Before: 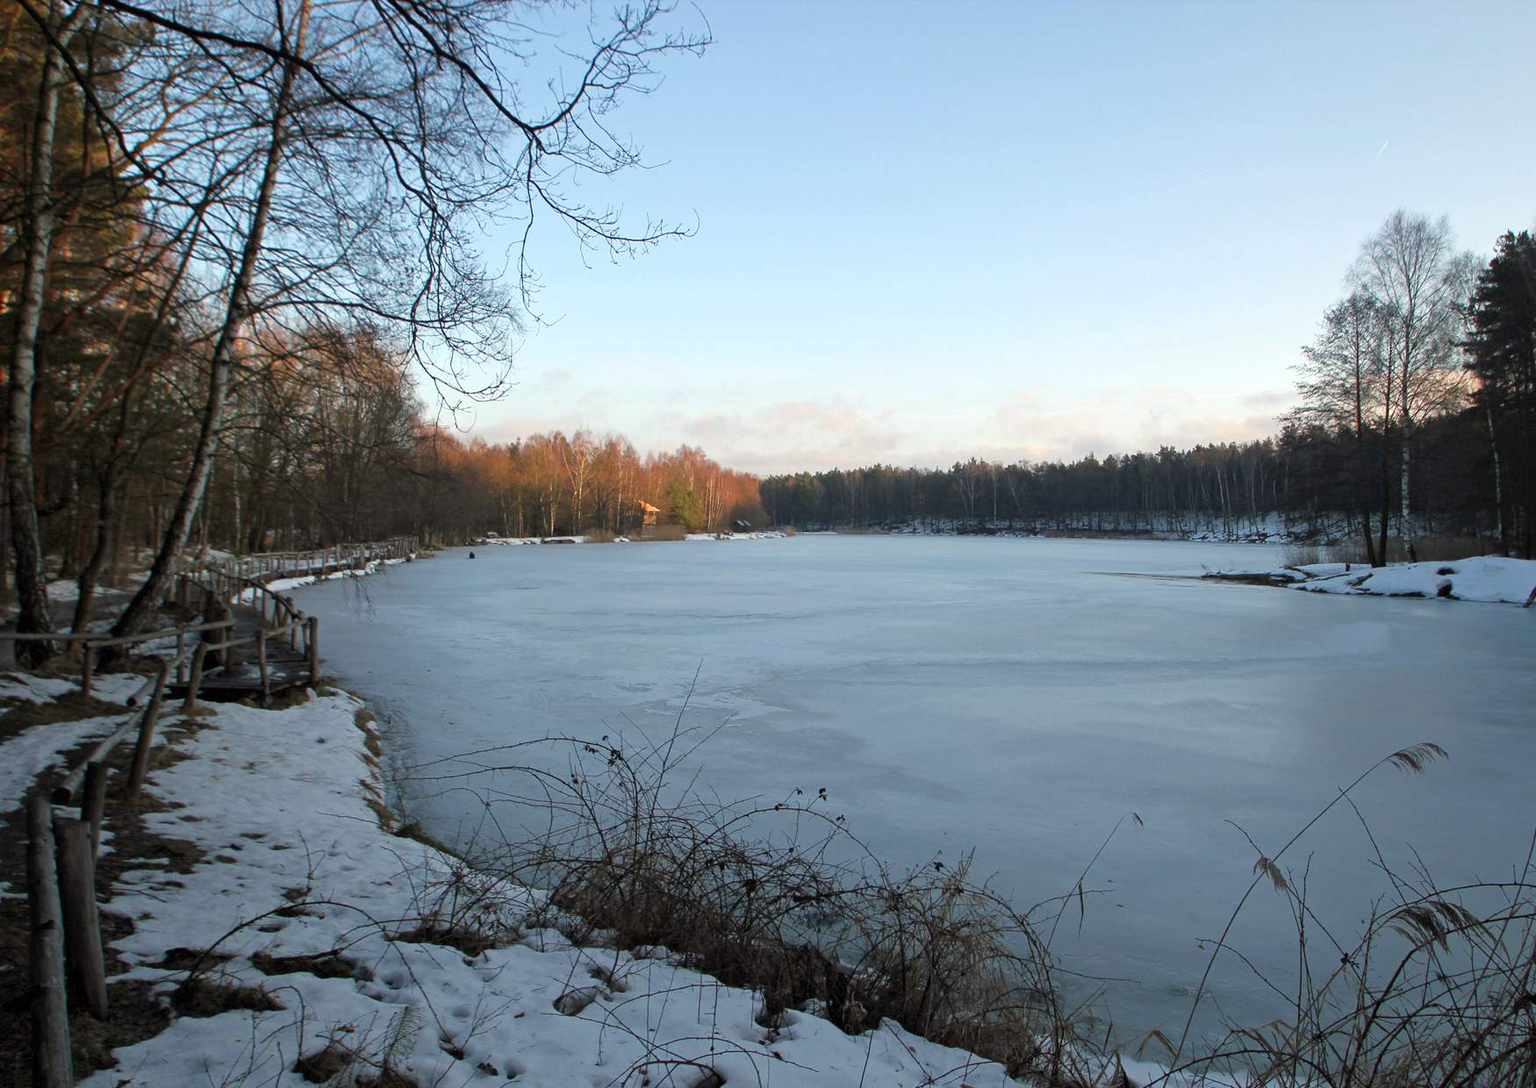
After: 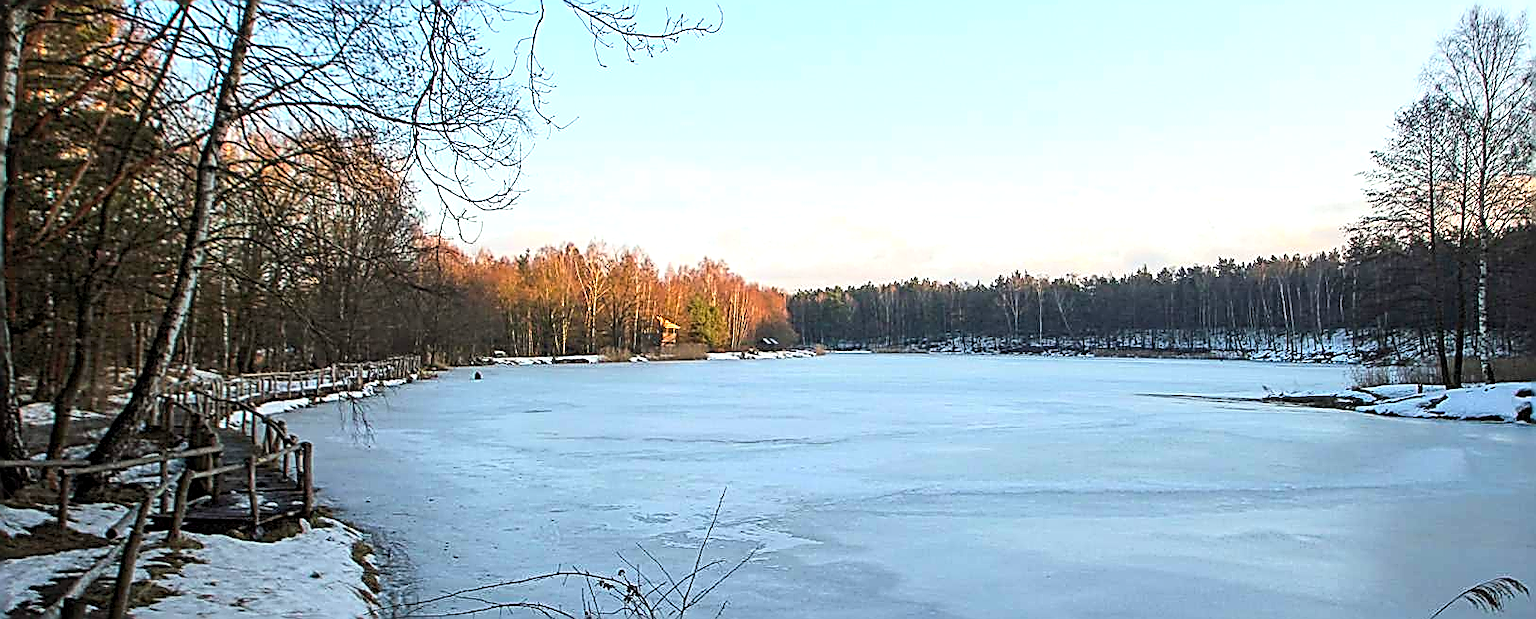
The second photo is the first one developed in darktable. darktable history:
contrast brightness saturation: contrast 0.197, brightness 0.166, saturation 0.221
color balance rgb: shadows lift › luminance -19.745%, perceptual saturation grading › global saturation 0.521%, perceptual brilliance grading › global brilliance 10.2%, global vibrance 20%
sharpen: amount 1.997
crop: left 1.83%, top 19.011%, right 5.237%, bottom 28.038%
local contrast: detail 130%
